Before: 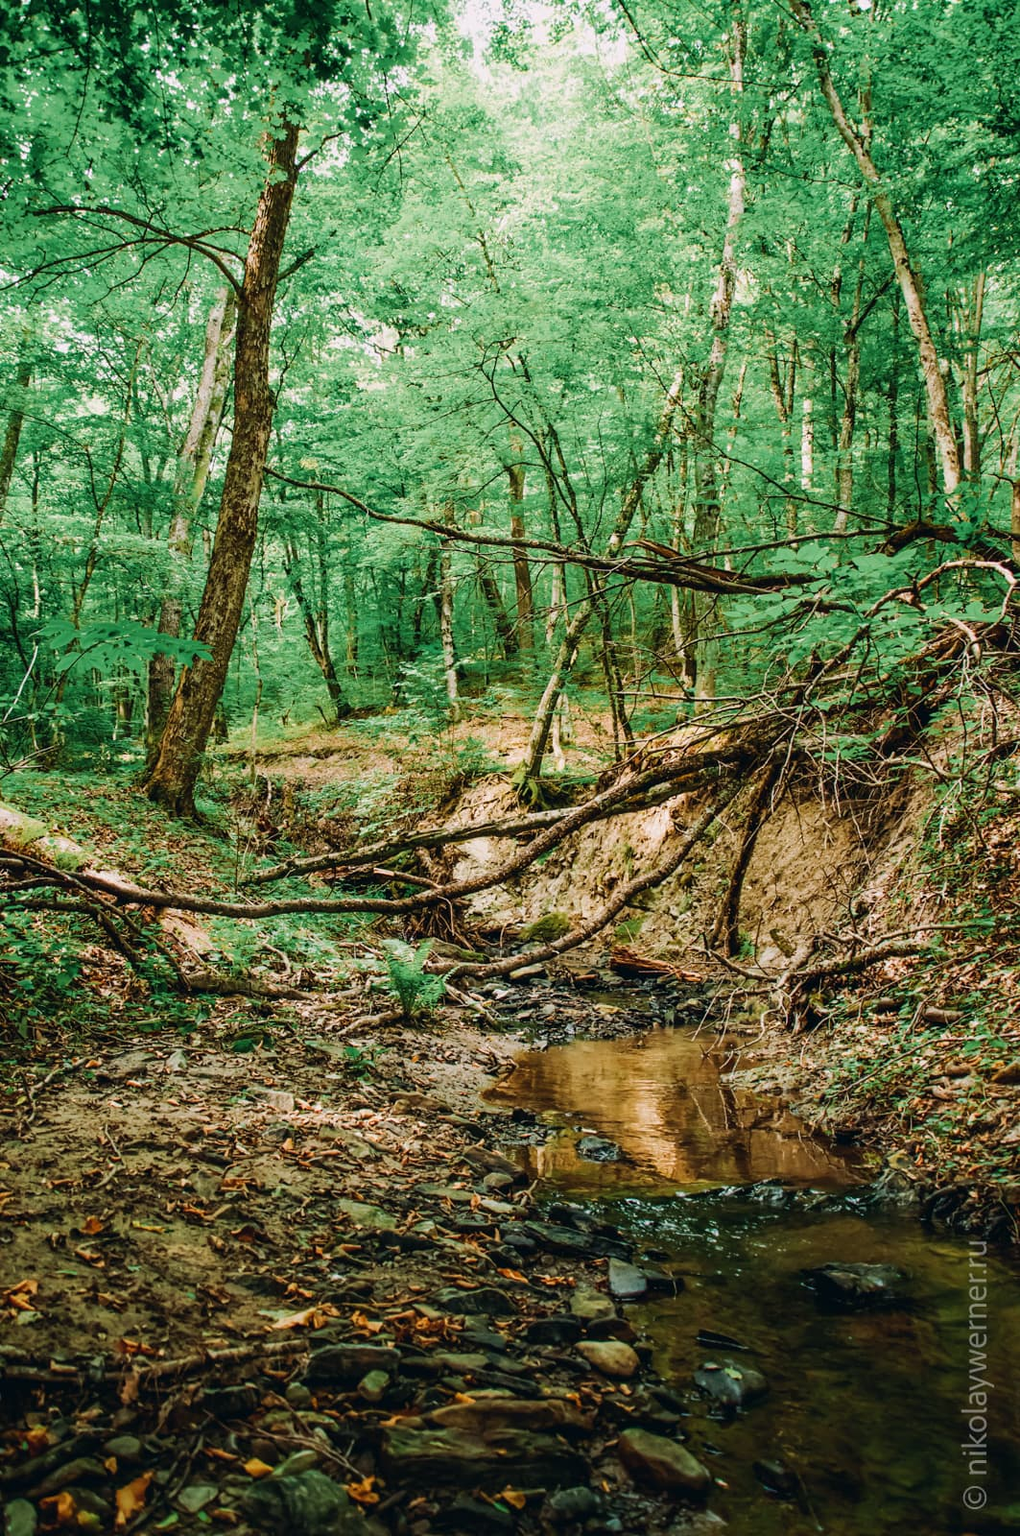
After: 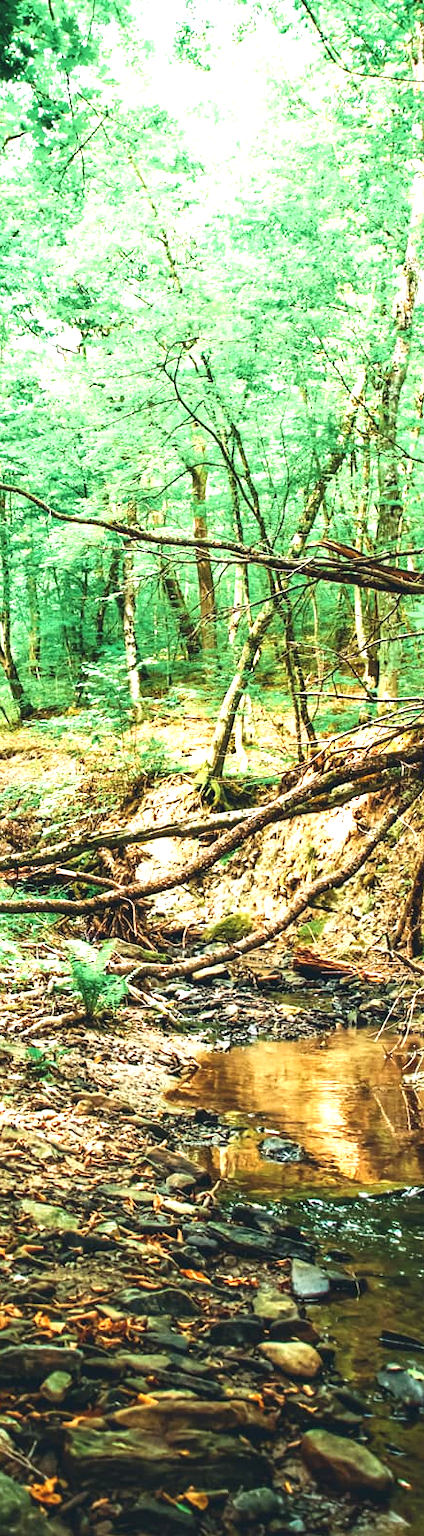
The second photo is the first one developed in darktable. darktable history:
crop: left 31.229%, right 27.105%
exposure: black level correction -0.002, exposure 1.35 EV, compensate highlight preservation false
